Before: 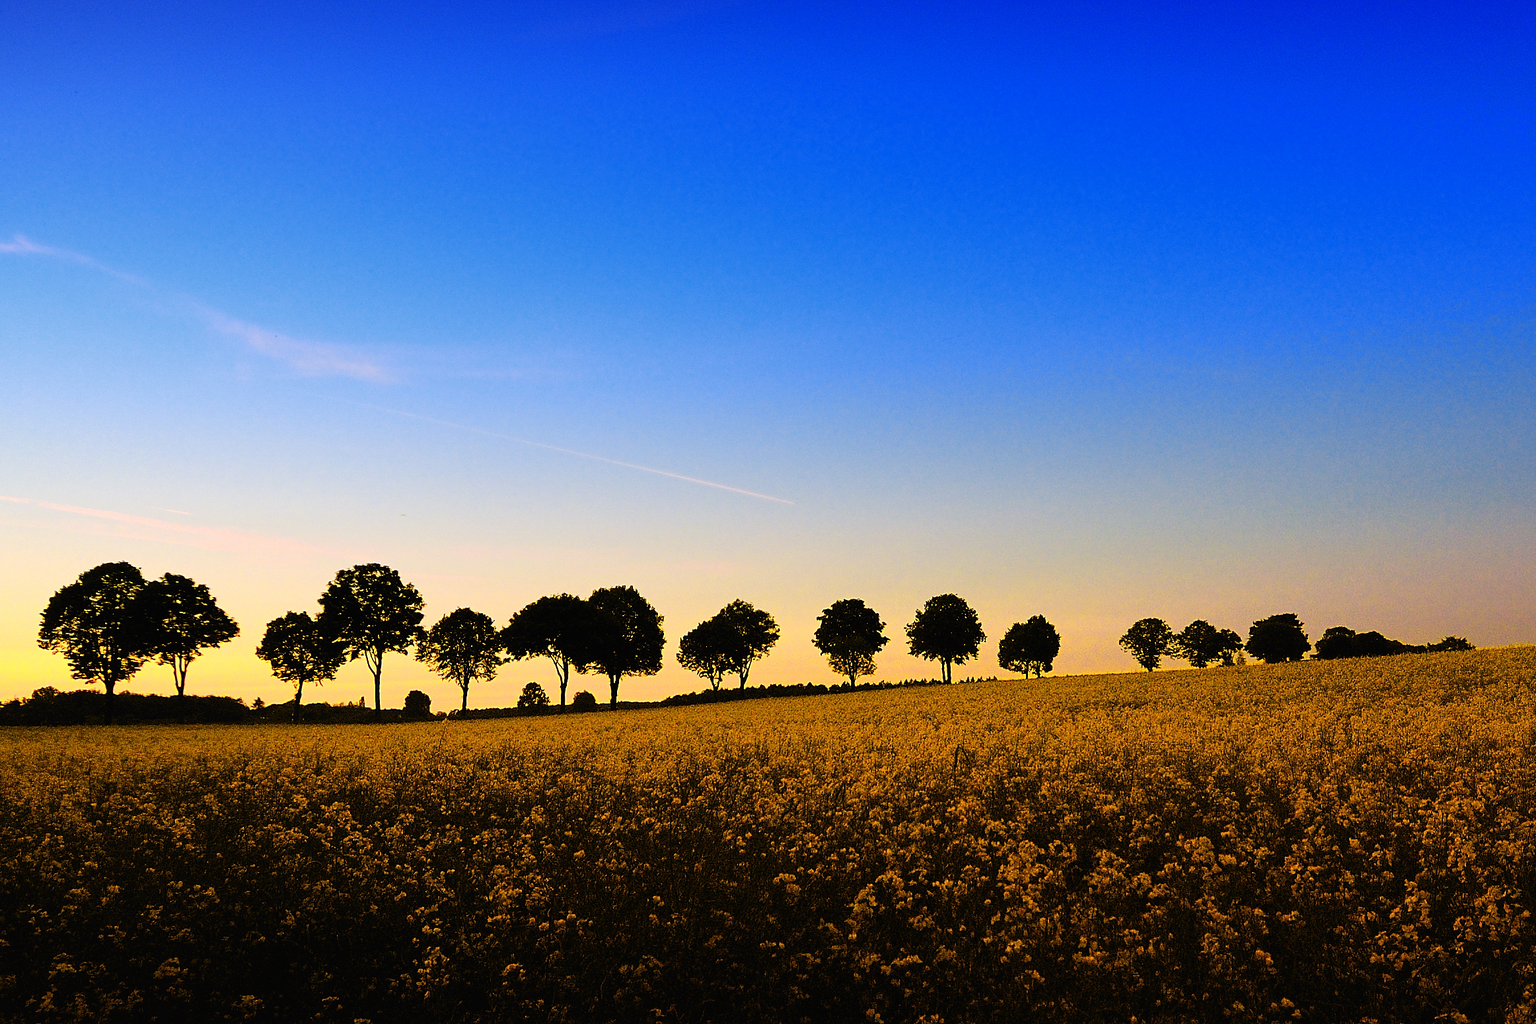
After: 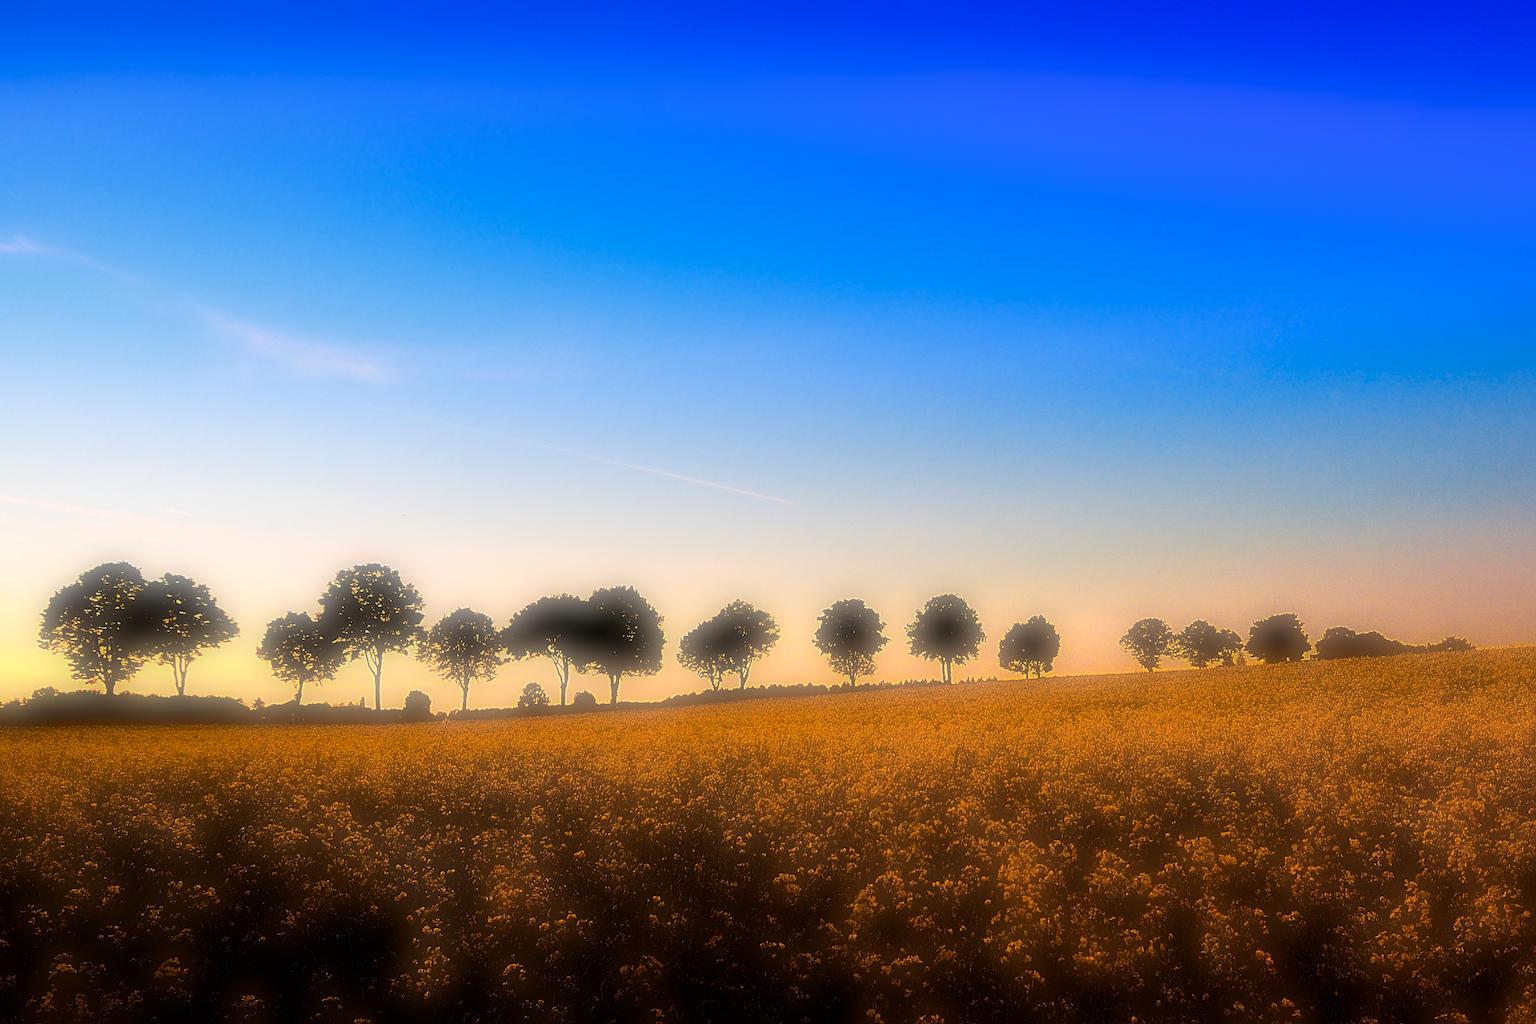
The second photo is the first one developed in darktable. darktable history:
soften: on, module defaults
local contrast: highlights 100%, shadows 100%, detail 120%, midtone range 0.2
sharpen: amount 0.2
